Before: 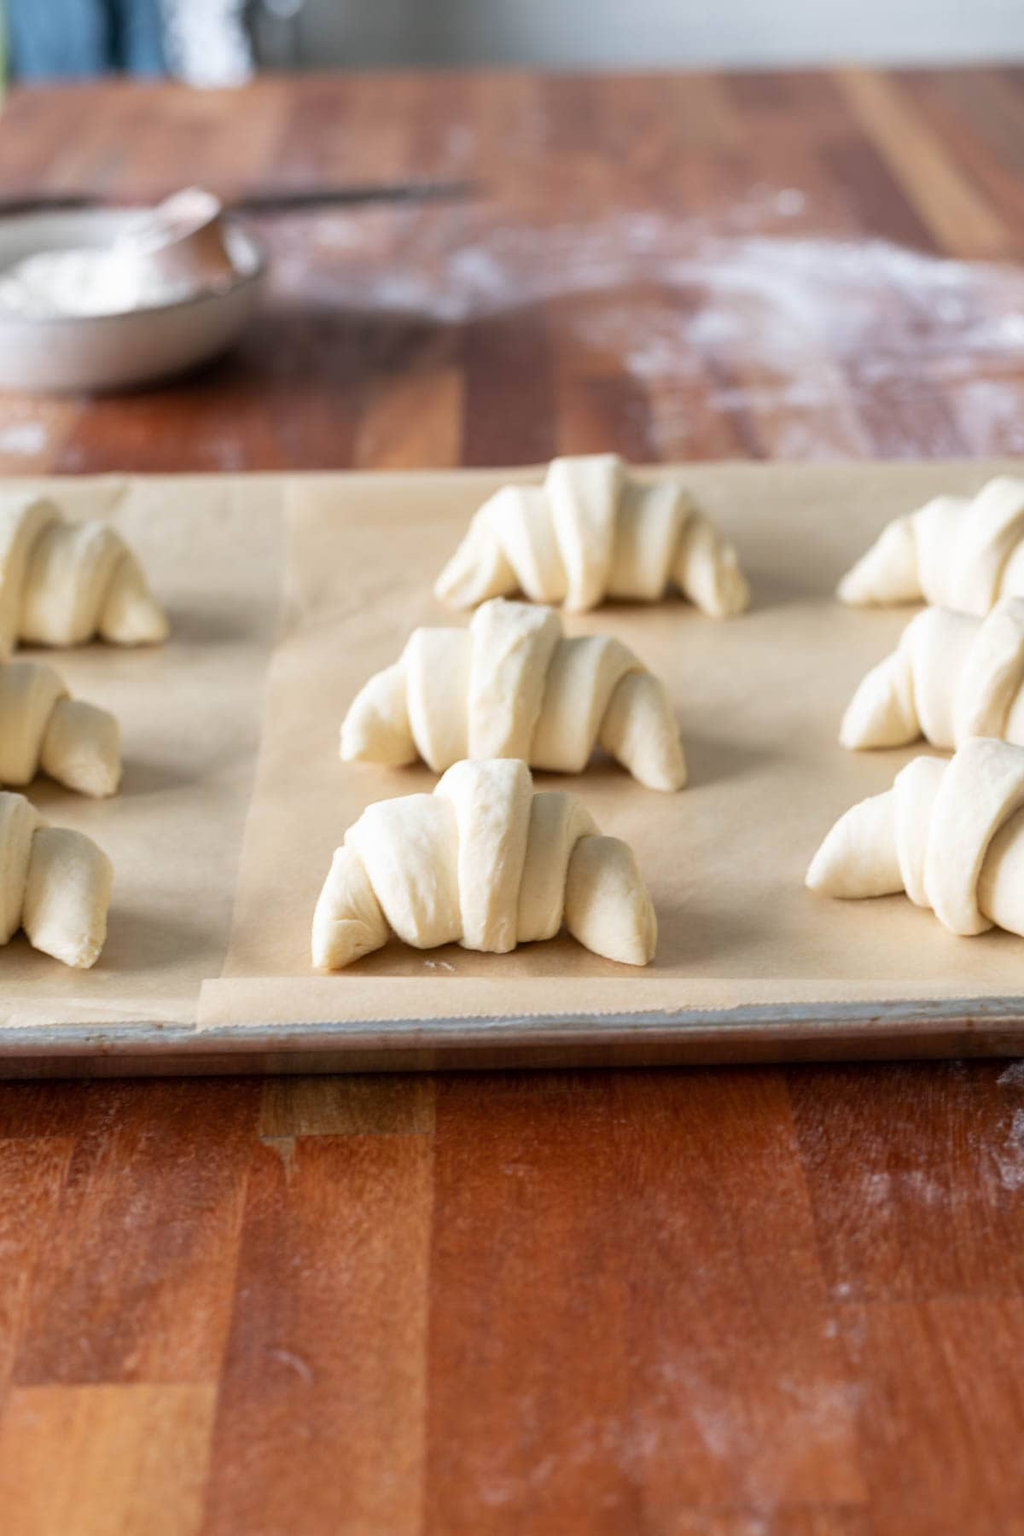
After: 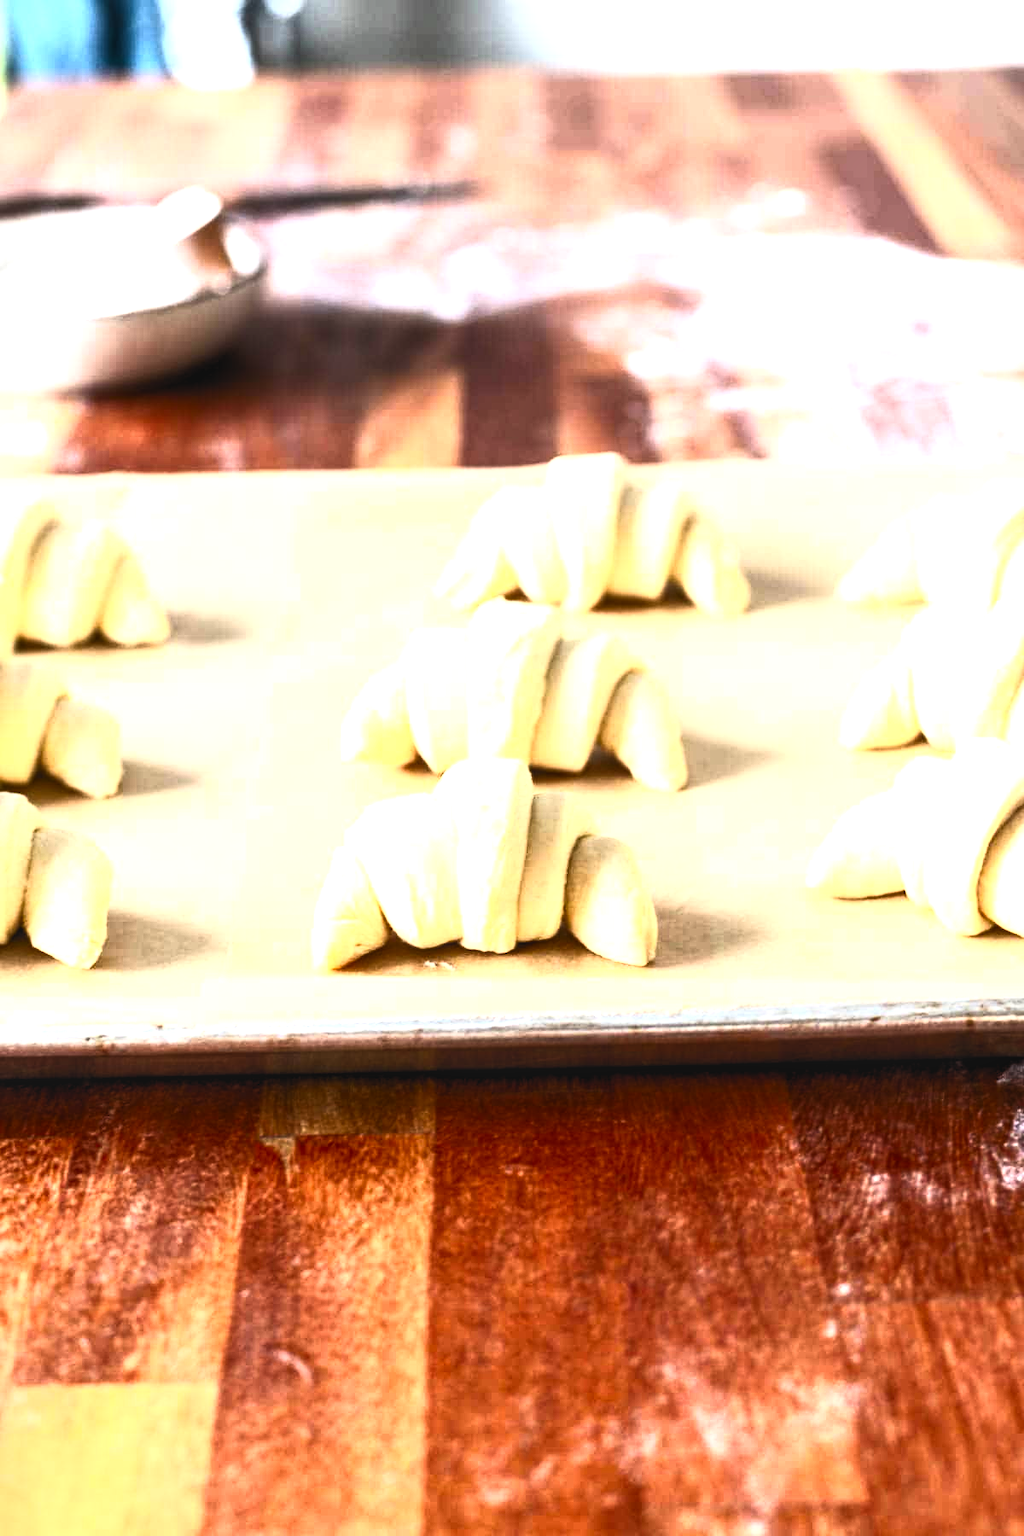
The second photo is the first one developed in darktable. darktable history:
contrast brightness saturation: contrast 0.848, brightness 0.59, saturation 0.592
local contrast: on, module defaults
levels: levels [0.052, 0.496, 0.908]
